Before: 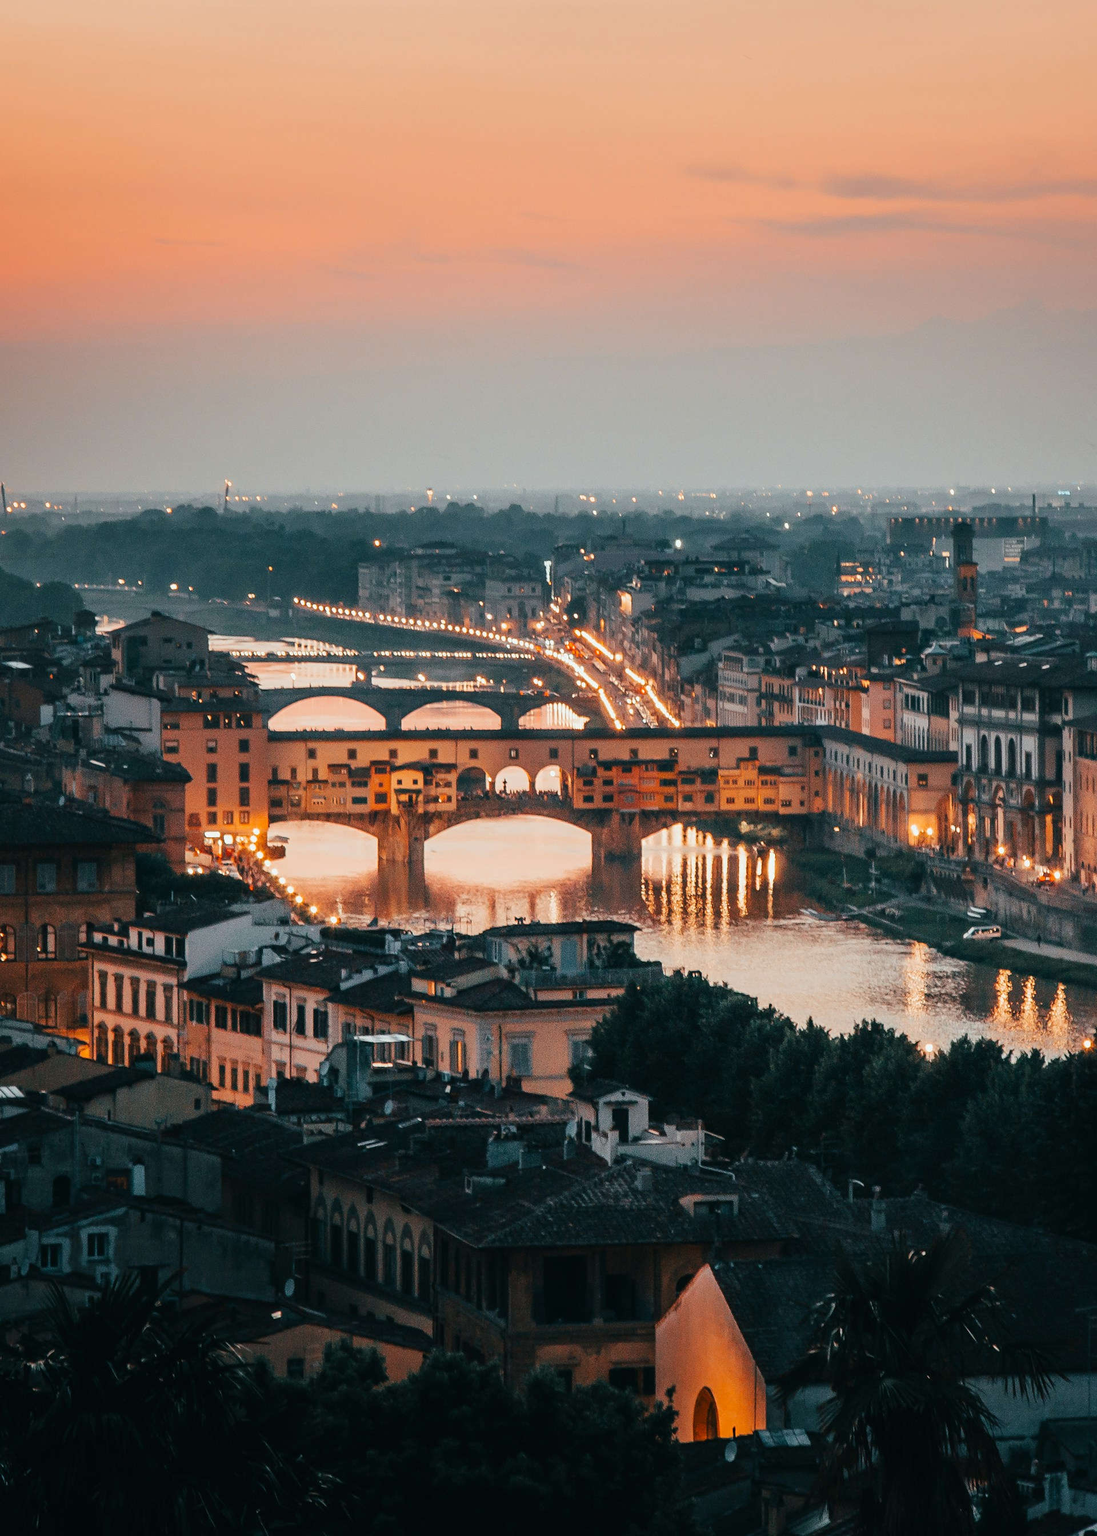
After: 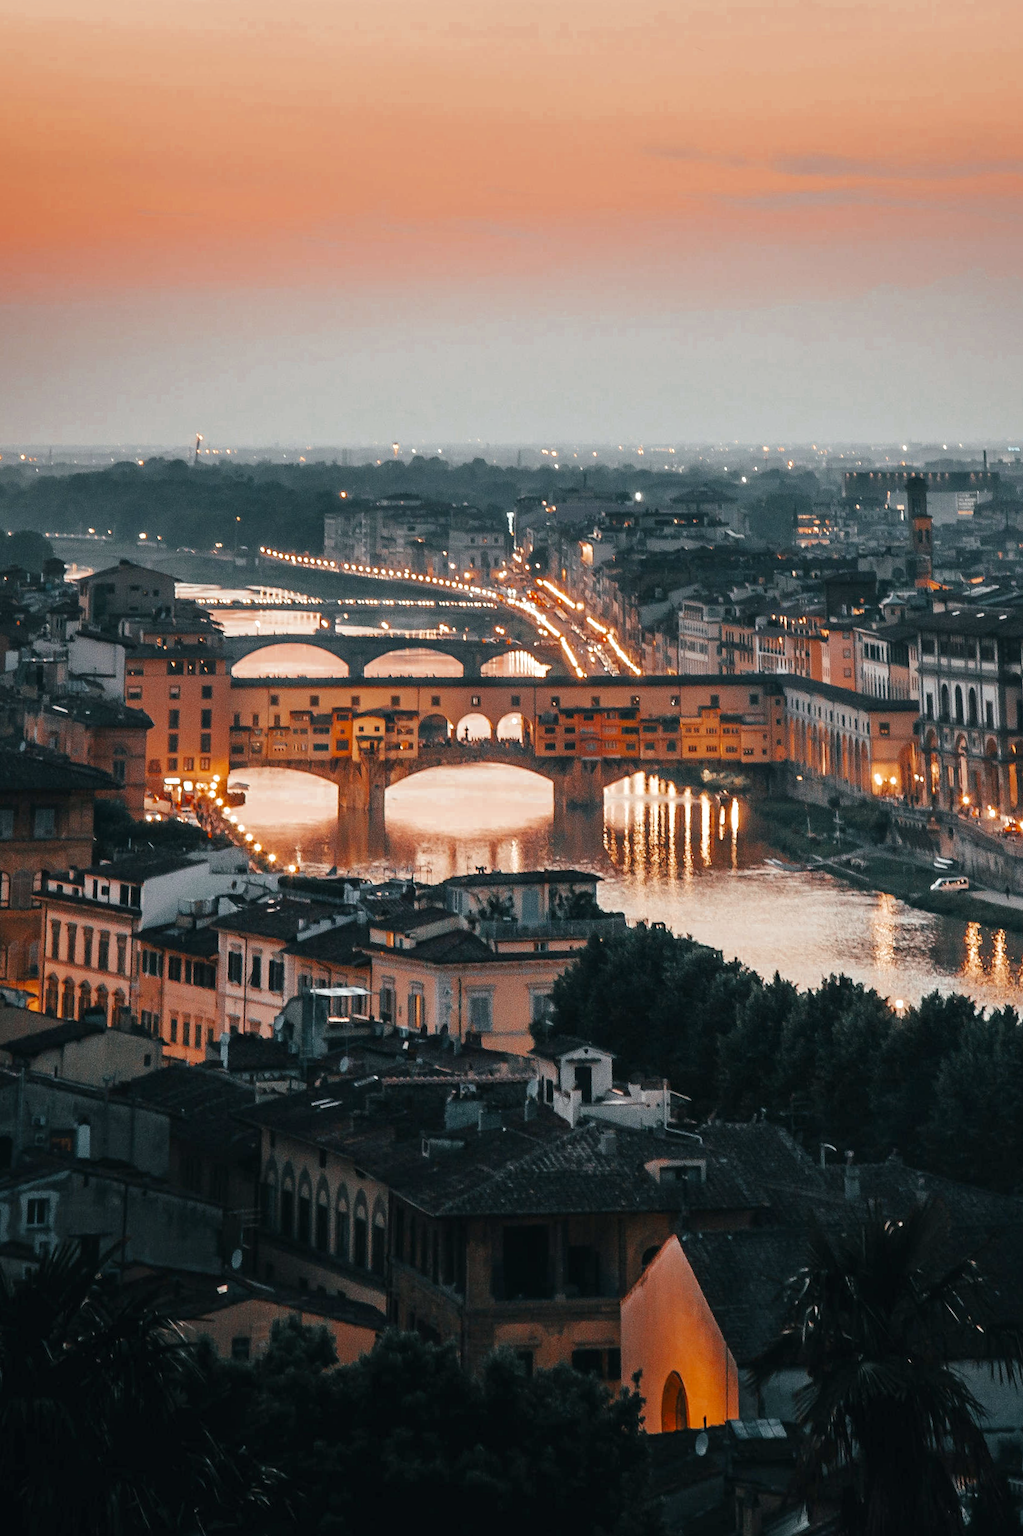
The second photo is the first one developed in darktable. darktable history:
rotate and perspective: rotation 0.215°, lens shift (vertical) -0.139, crop left 0.069, crop right 0.939, crop top 0.002, crop bottom 0.996
exposure: exposure 0.3 EV, compensate highlight preservation false
color zones: curves: ch0 [(0, 0.5) (0.125, 0.4) (0.25, 0.5) (0.375, 0.4) (0.5, 0.4) (0.625, 0.35) (0.75, 0.35) (0.875, 0.5)]; ch1 [(0, 0.35) (0.125, 0.45) (0.25, 0.35) (0.375, 0.35) (0.5, 0.35) (0.625, 0.35) (0.75, 0.45) (0.875, 0.35)]; ch2 [(0, 0.6) (0.125, 0.5) (0.25, 0.5) (0.375, 0.6) (0.5, 0.6) (0.625, 0.5) (0.75, 0.5) (0.875, 0.5)]
